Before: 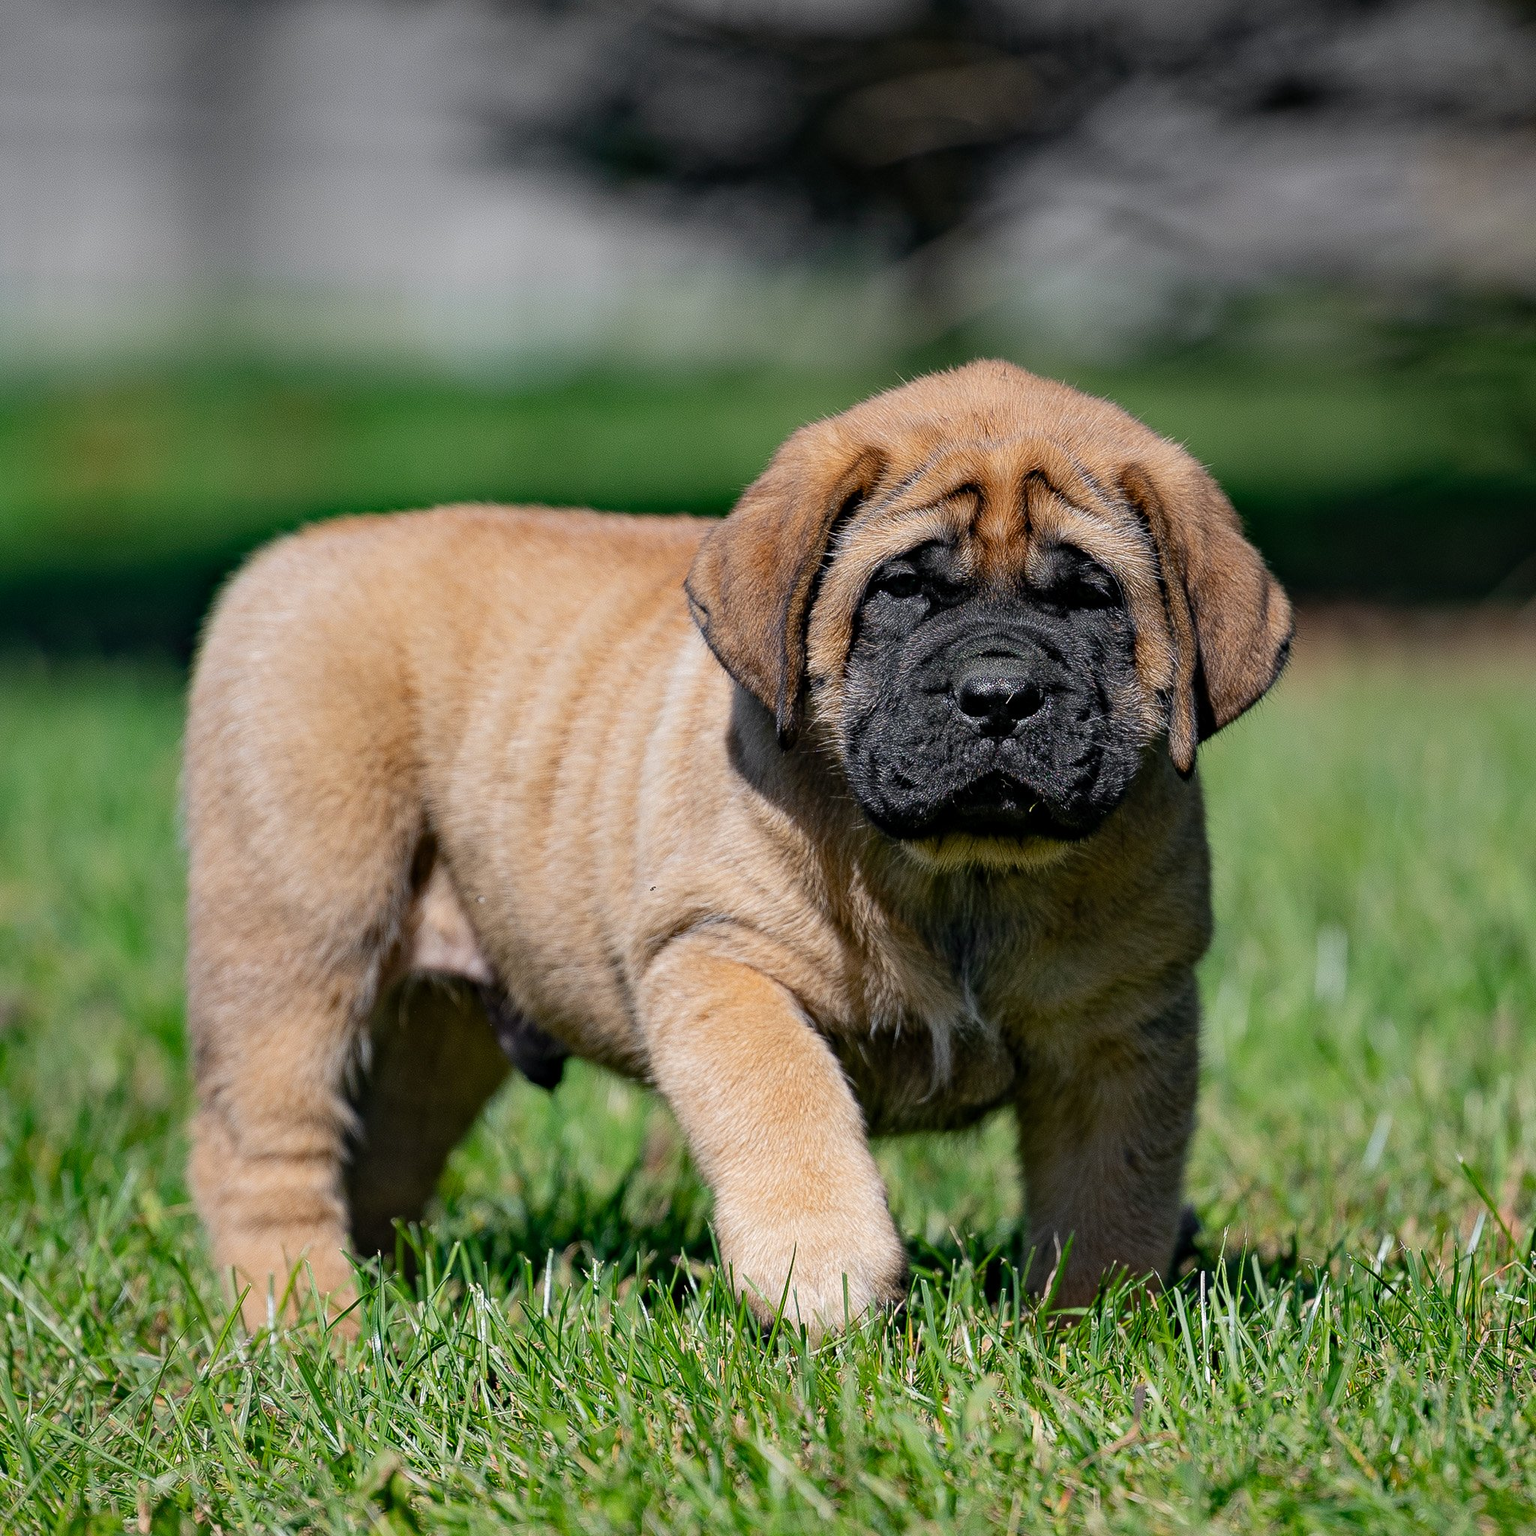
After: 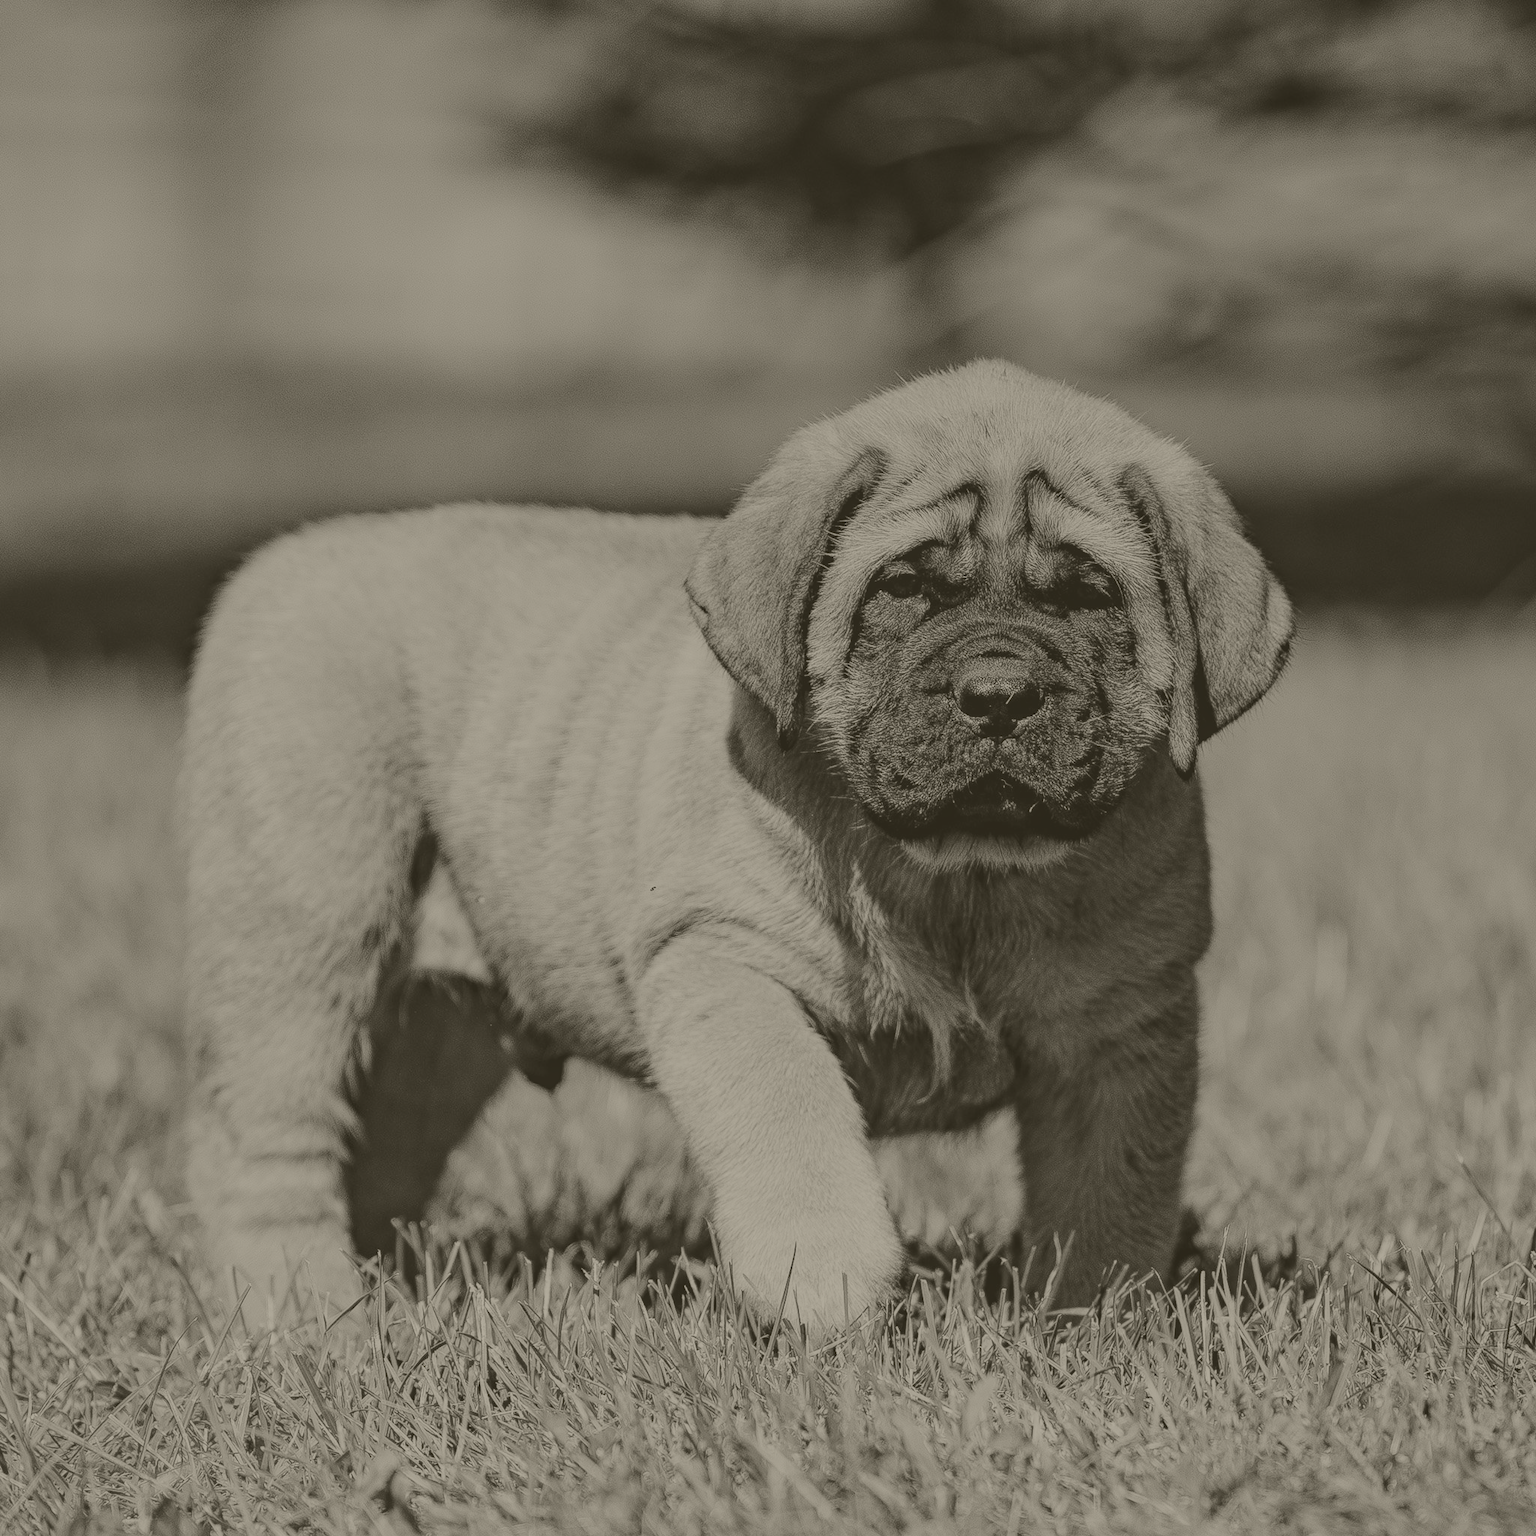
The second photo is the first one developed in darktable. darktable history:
haze removal: compatibility mode true, adaptive false
local contrast: detail 110%
colorize: hue 41.44°, saturation 22%, source mix 60%, lightness 10.61%
base curve: curves: ch0 [(0, 0.007) (0.028, 0.063) (0.121, 0.311) (0.46, 0.743) (0.859, 0.957) (1, 1)], preserve colors none
